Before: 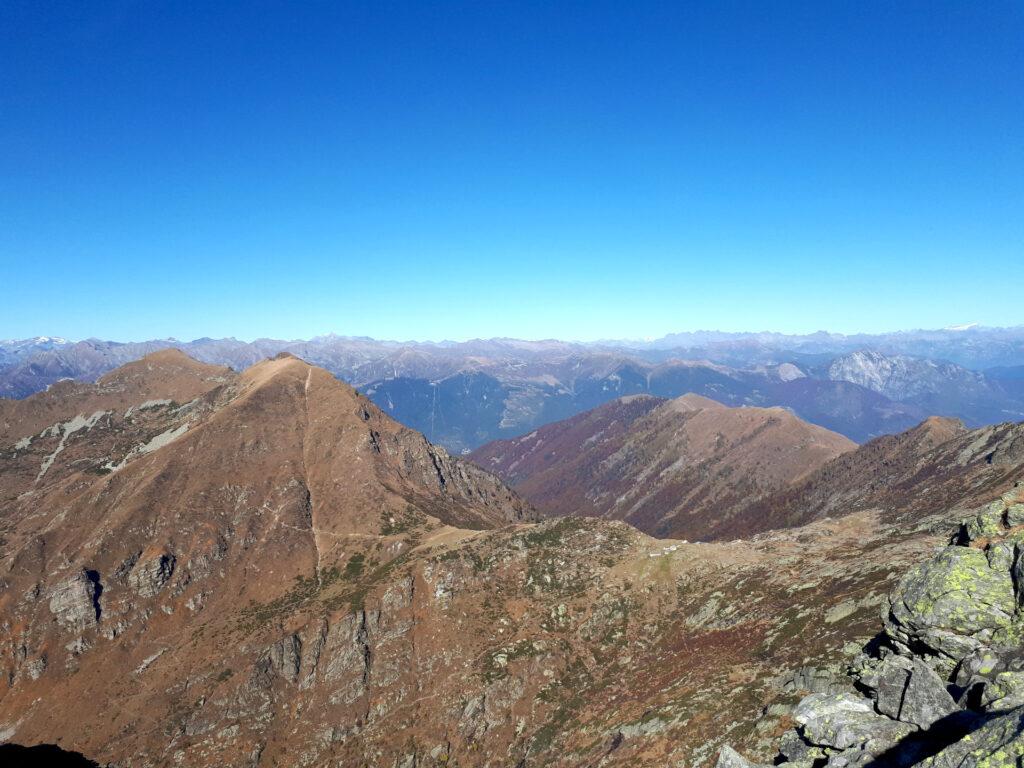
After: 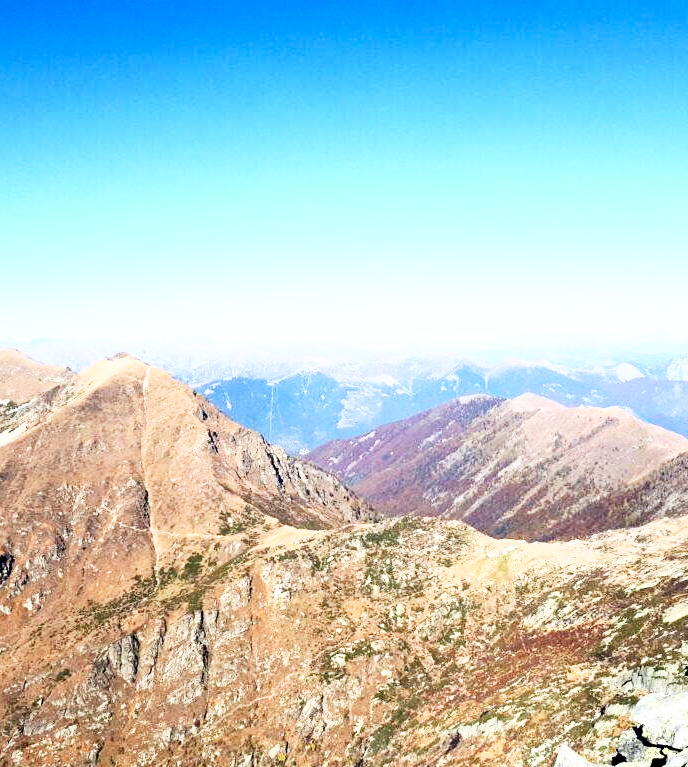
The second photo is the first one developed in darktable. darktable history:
base curve: curves: ch0 [(0, 0) (0.007, 0.004) (0.027, 0.03) (0.046, 0.07) (0.207, 0.54) (0.442, 0.872) (0.673, 0.972) (1, 1)], preserve colors none
crop and rotate: left 15.872%, right 16.89%
tone curve: curves: ch0 [(0, 0) (0.003, 0.001) (0.011, 0.005) (0.025, 0.011) (0.044, 0.02) (0.069, 0.031) (0.1, 0.045) (0.136, 0.077) (0.177, 0.124) (0.224, 0.181) (0.277, 0.245) (0.335, 0.316) (0.399, 0.393) (0.468, 0.477) (0.543, 0.568) (0.623, 0.666) (0.709, 0.771) (0.801, 0.871) (0.898, 0.965) (1, 1)], color space Lab, independent channels, preserve colors none
